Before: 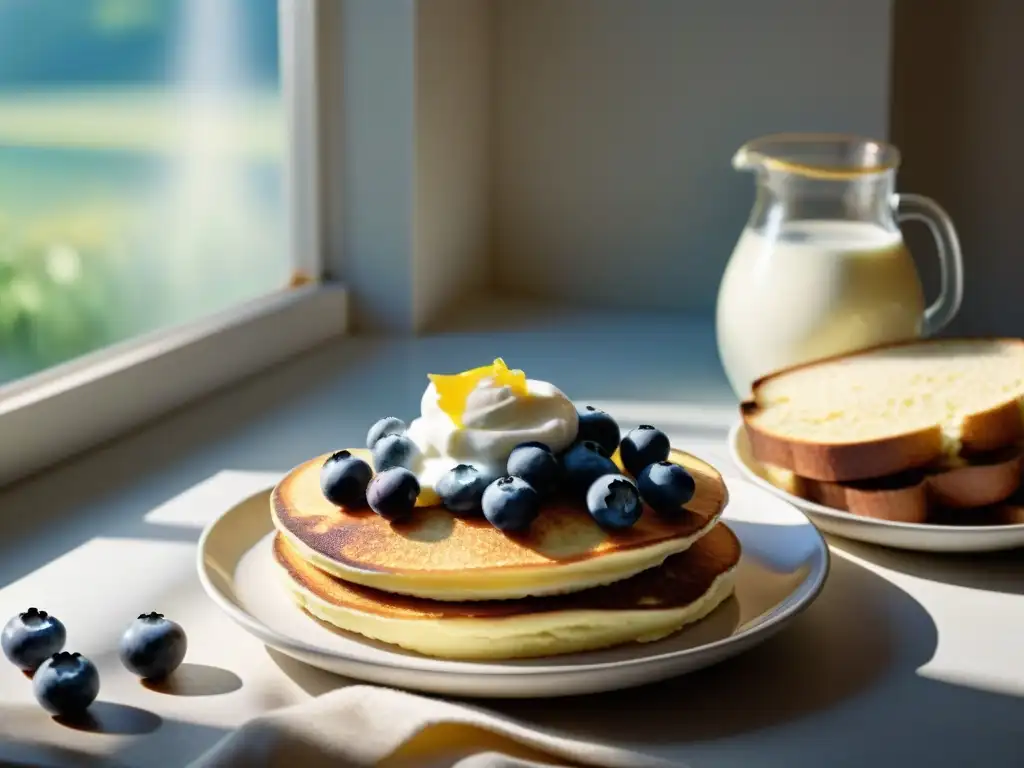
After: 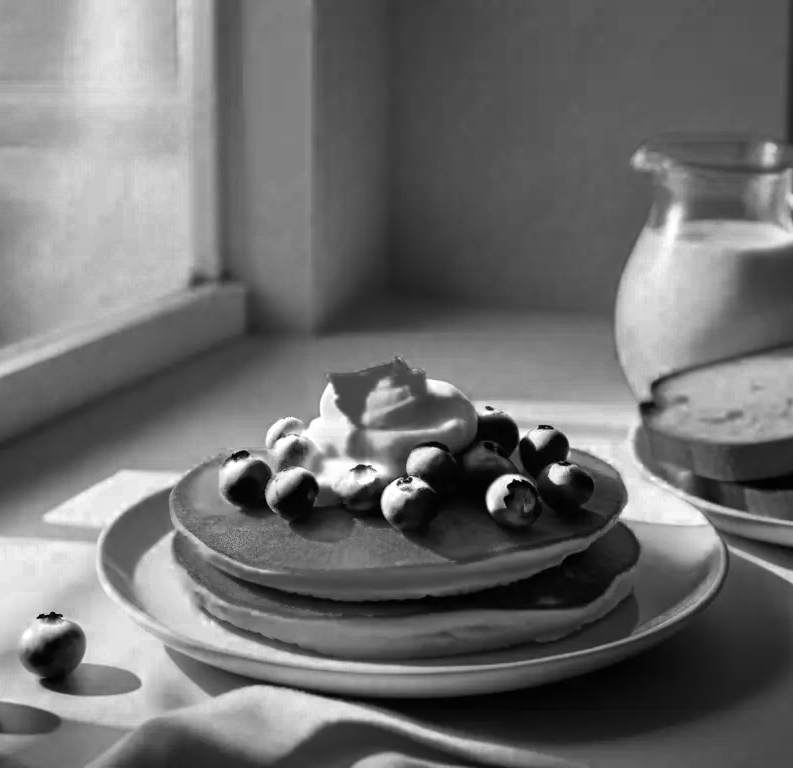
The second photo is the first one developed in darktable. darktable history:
crop: left 9.901%, right 12.593%
color zones: curves: ch0 [(0.287, 0.048) (0.493, 0.484) (0.737, 0.816)]; ch1 [(0, 0) (0.143, 0) (0.286, 0) (0.429, 0) (0.571, 0) (0.714, 0) (0.857, 0)]
